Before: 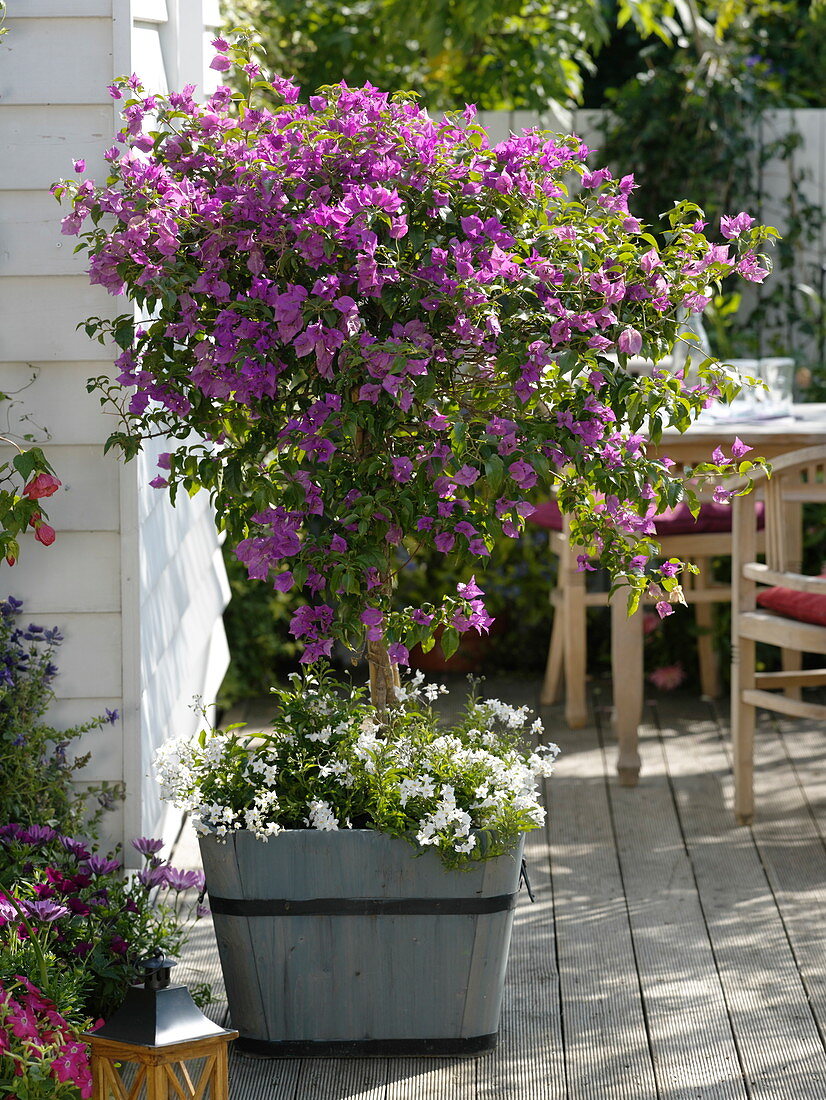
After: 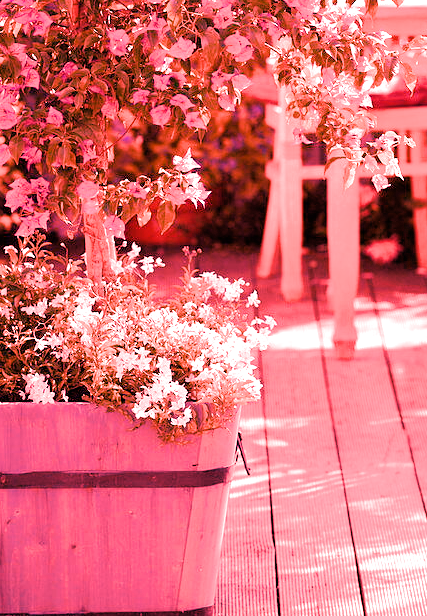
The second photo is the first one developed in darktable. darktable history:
crop: left 34.479%, top 38.822%, right 13.718%, bottom 5.172%
white balance: red 4.26, blue 1.802
filmic rgb: black relative exposure -7.65 EV, white relative exposure 4.56 EV, hardness 3.61
